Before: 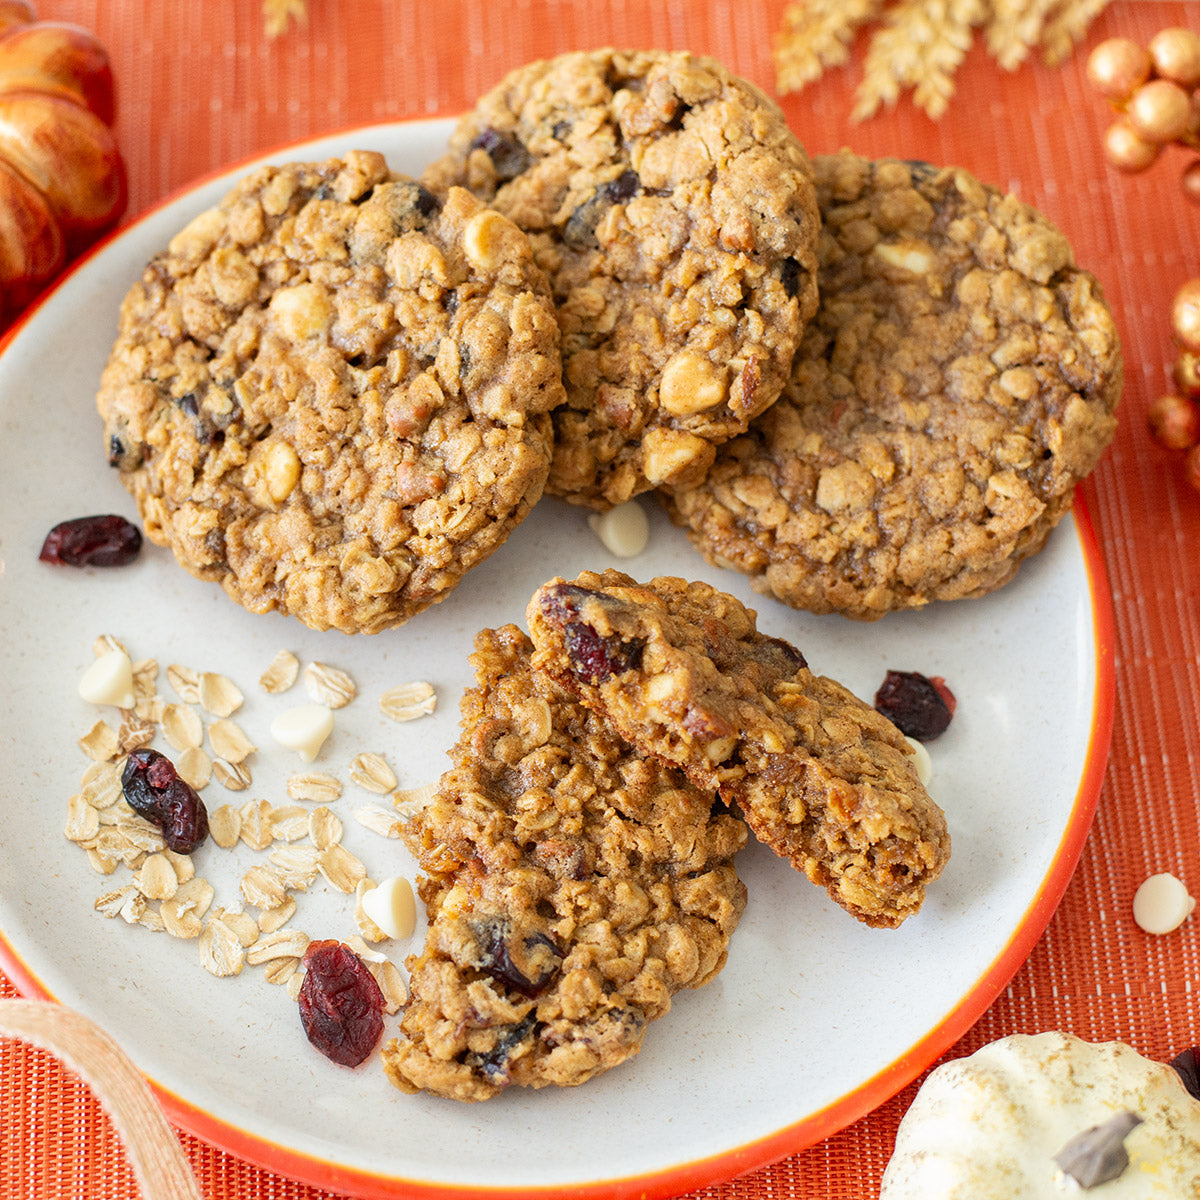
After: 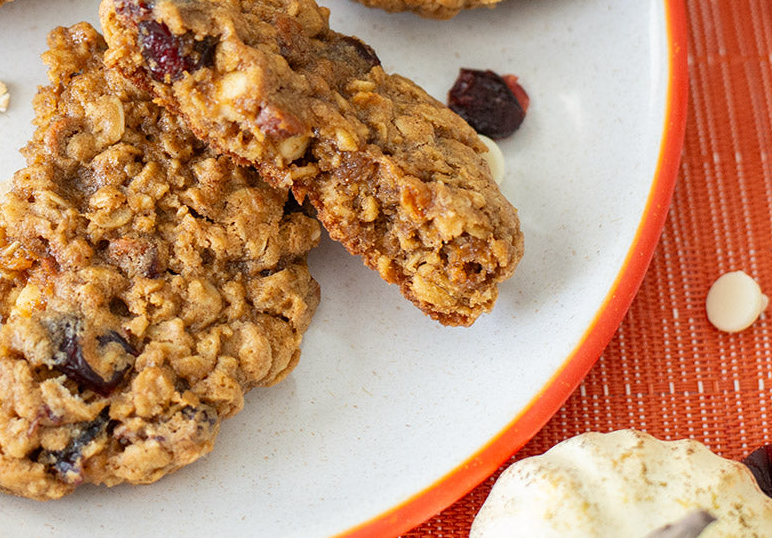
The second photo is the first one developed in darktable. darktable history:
crop and rotate: left 35.601%, top 50.237%, bottom 4.857%
